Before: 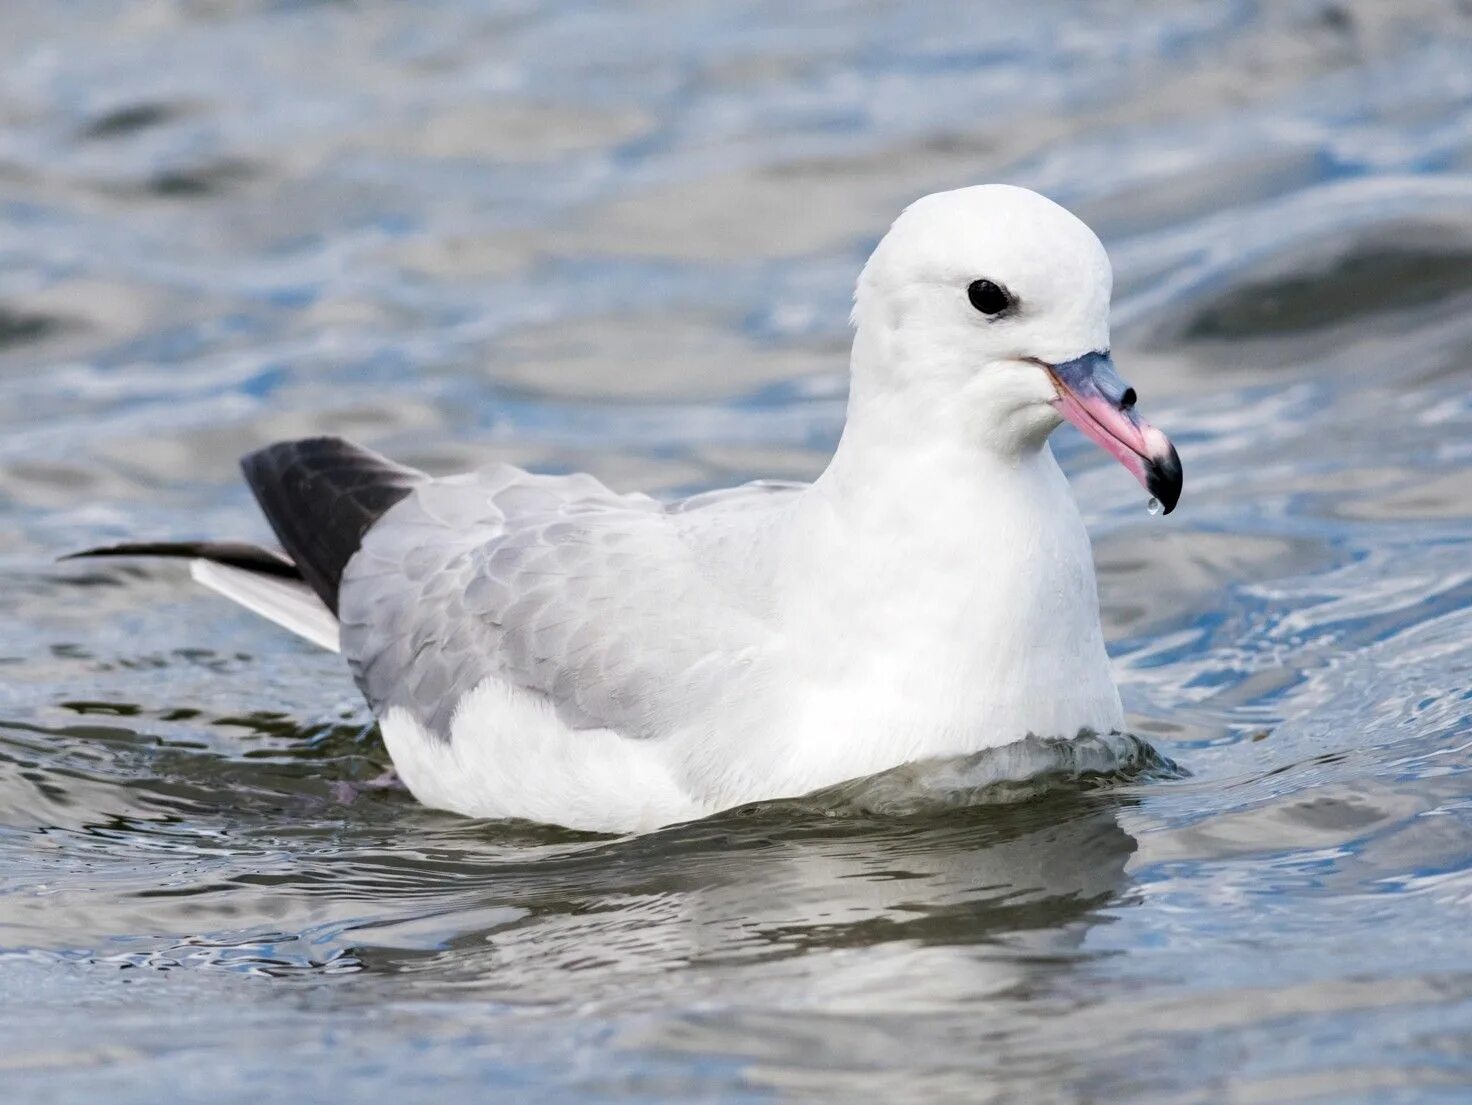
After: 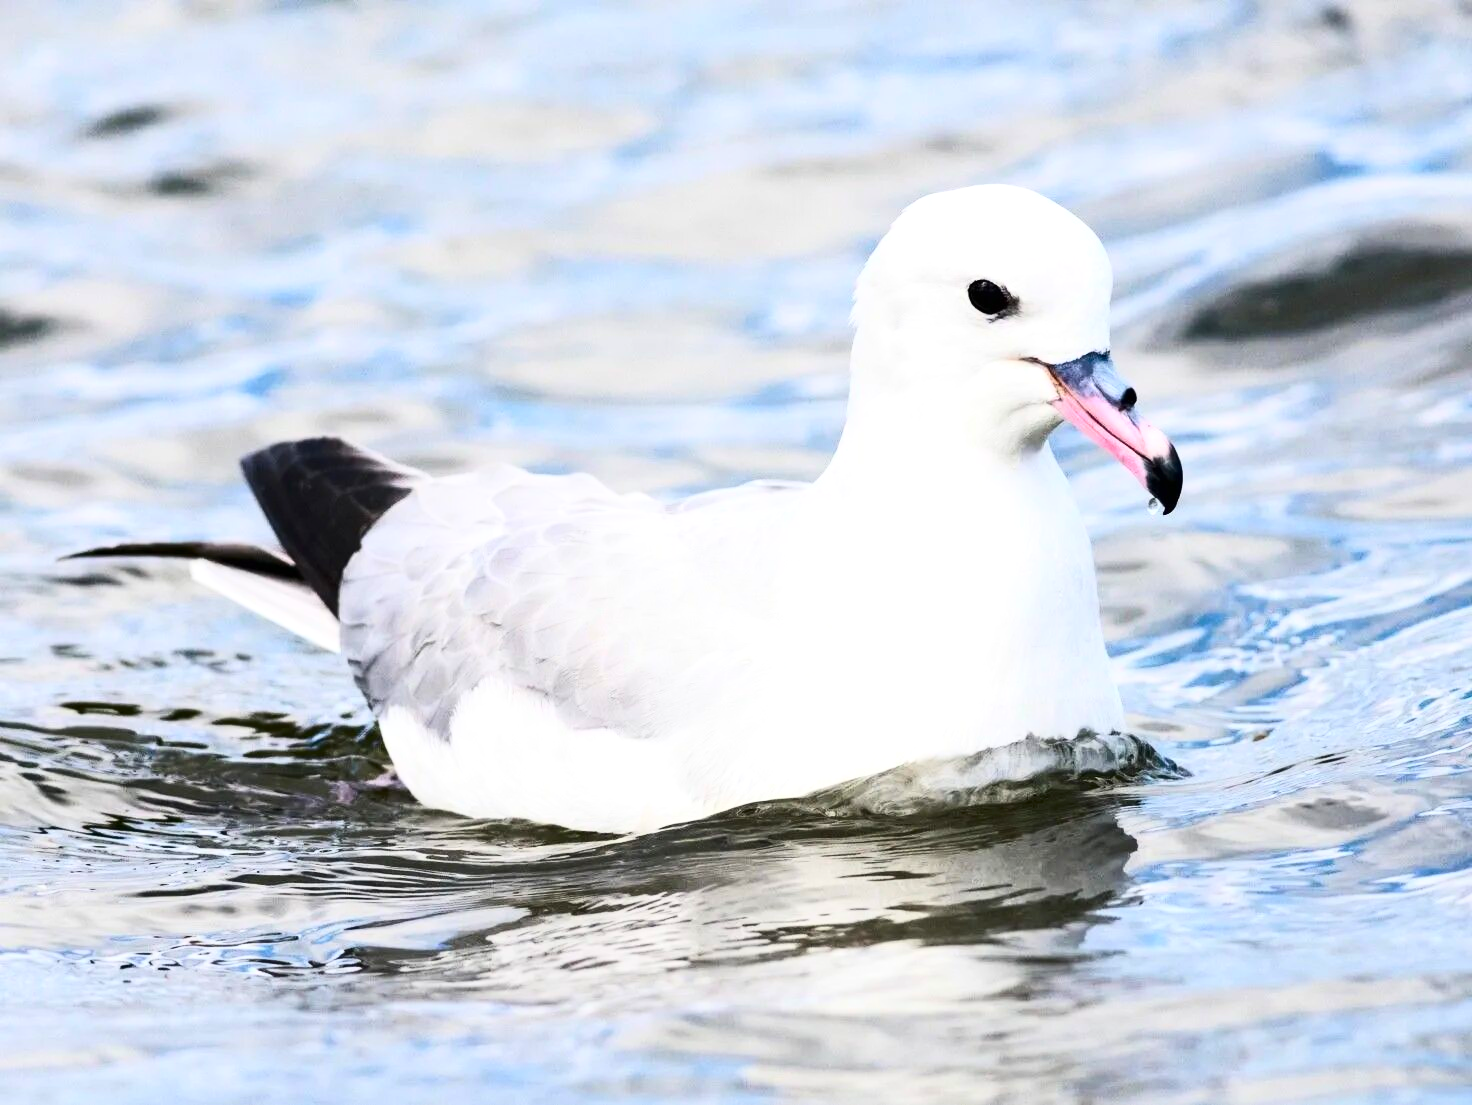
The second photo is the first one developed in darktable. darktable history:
exposure: black level correction 0, exposure 0.302 EV, compensate highlight preservation false
contrast brightness saturation: contrast 0.396, brightness 0.1, saturation 0.209
